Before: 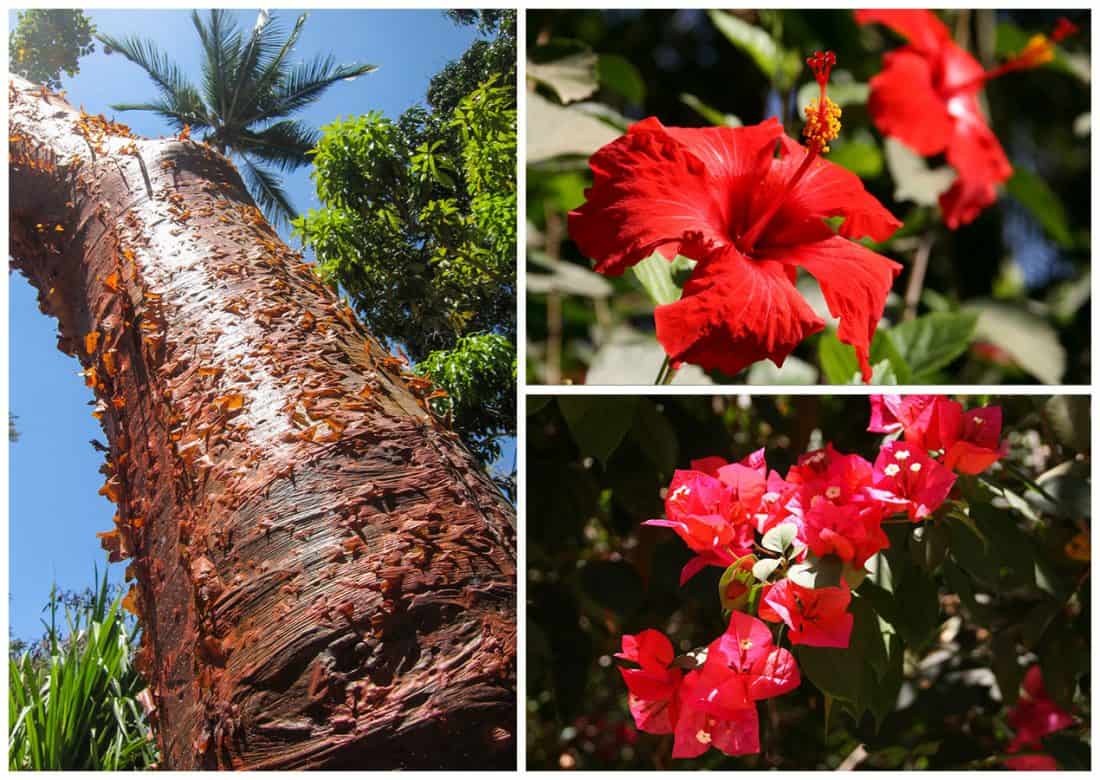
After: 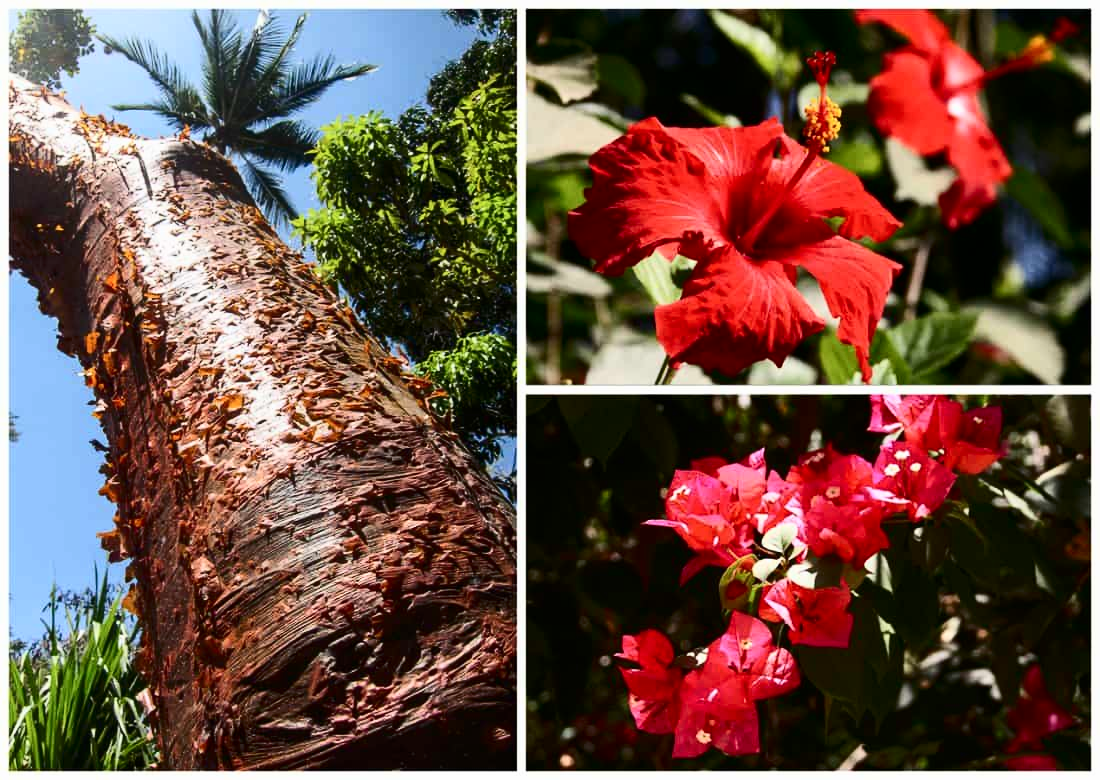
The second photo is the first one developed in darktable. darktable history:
contrast brightness saturation: contrast 0.292
exposure: exposure -0.055 EV, compensate exposure bias true, compensate highlight preservation false
